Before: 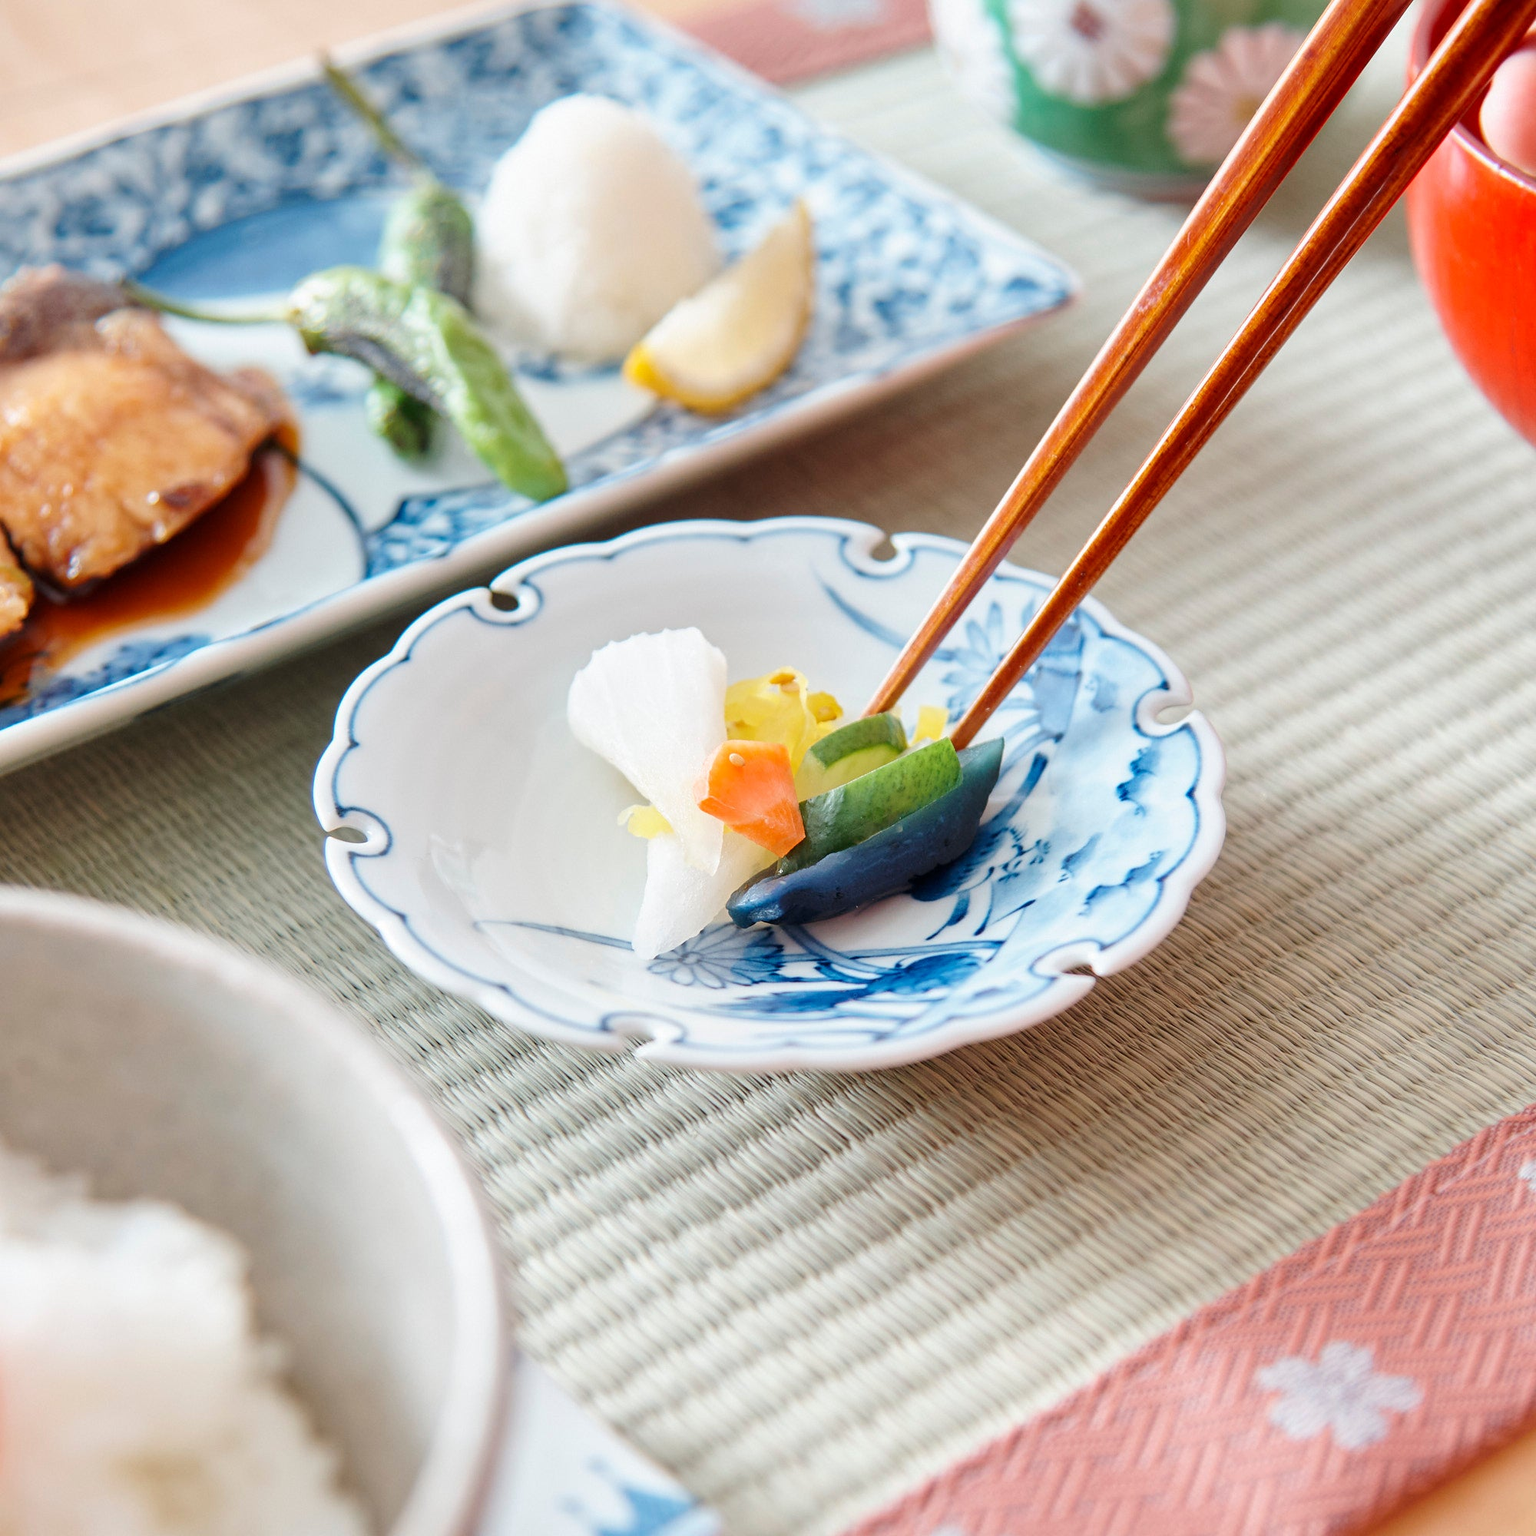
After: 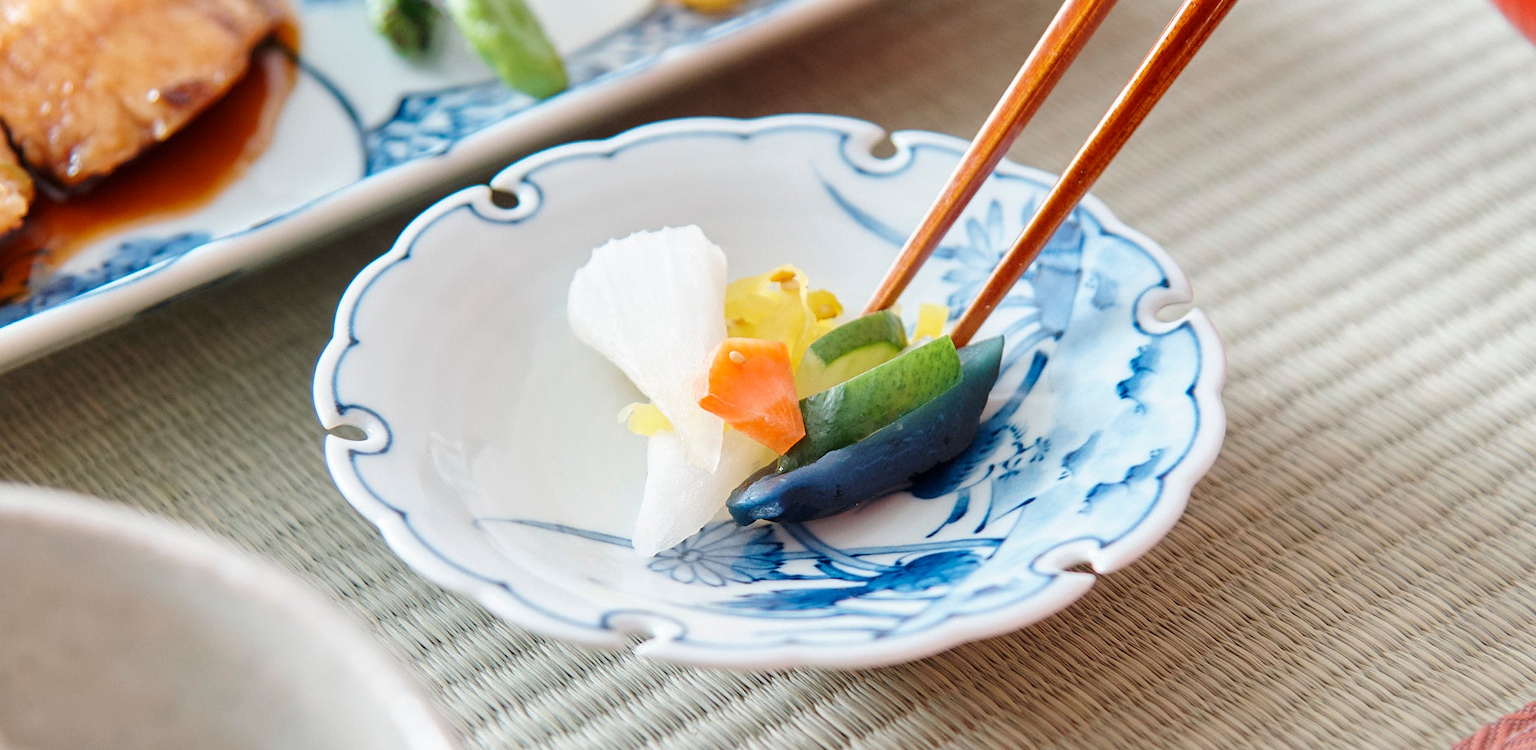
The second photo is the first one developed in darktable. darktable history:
crop and rotate: top 26.204%, bottom 24.901%
